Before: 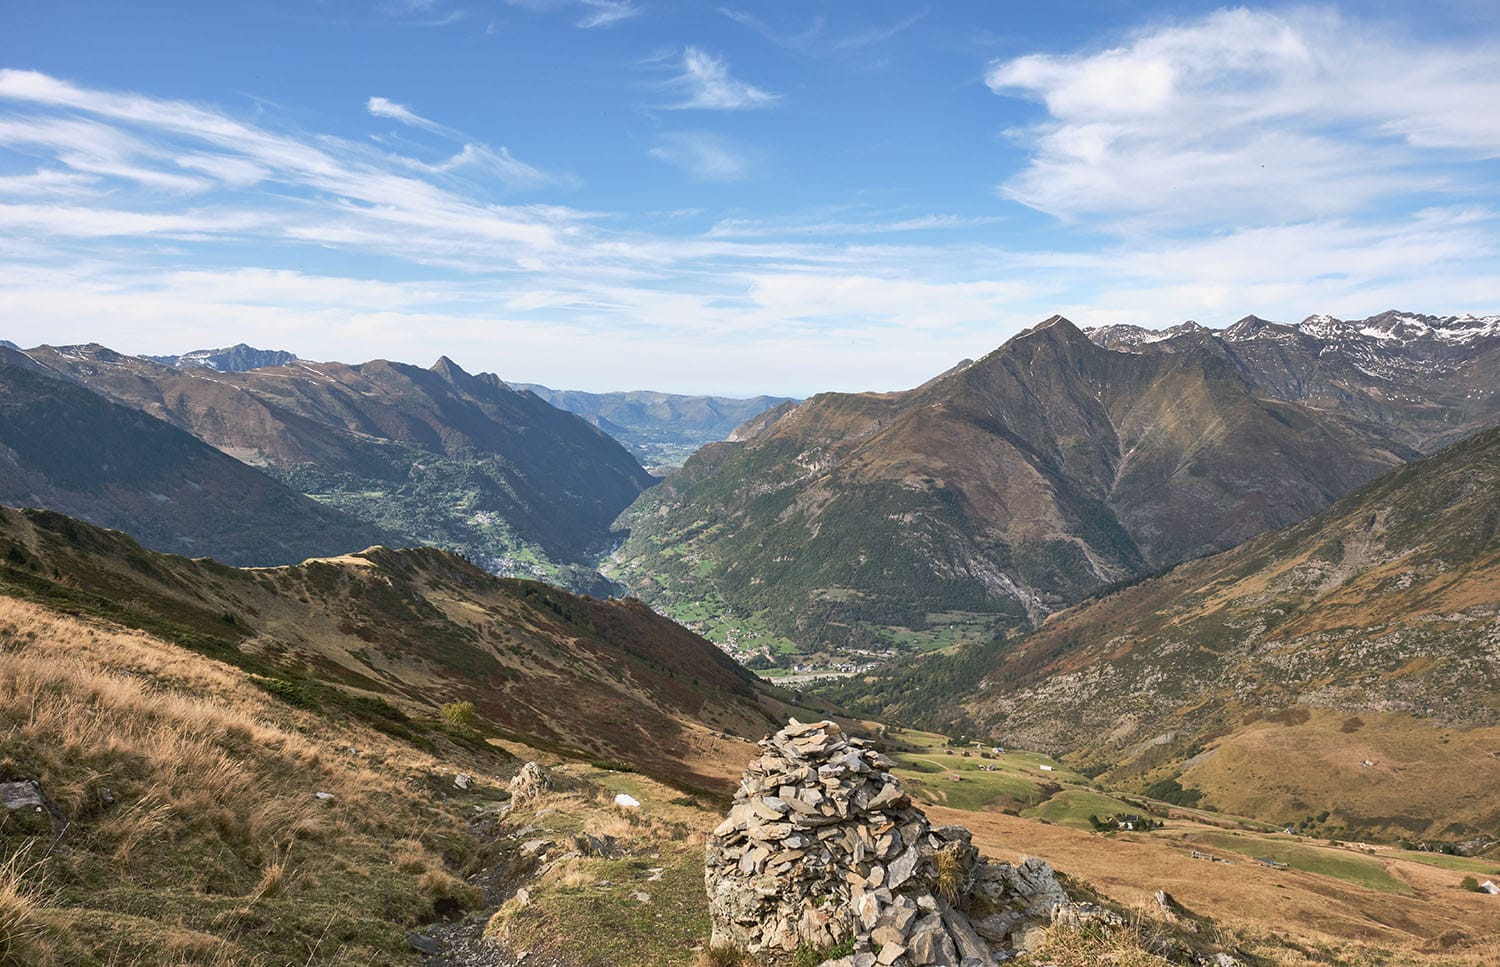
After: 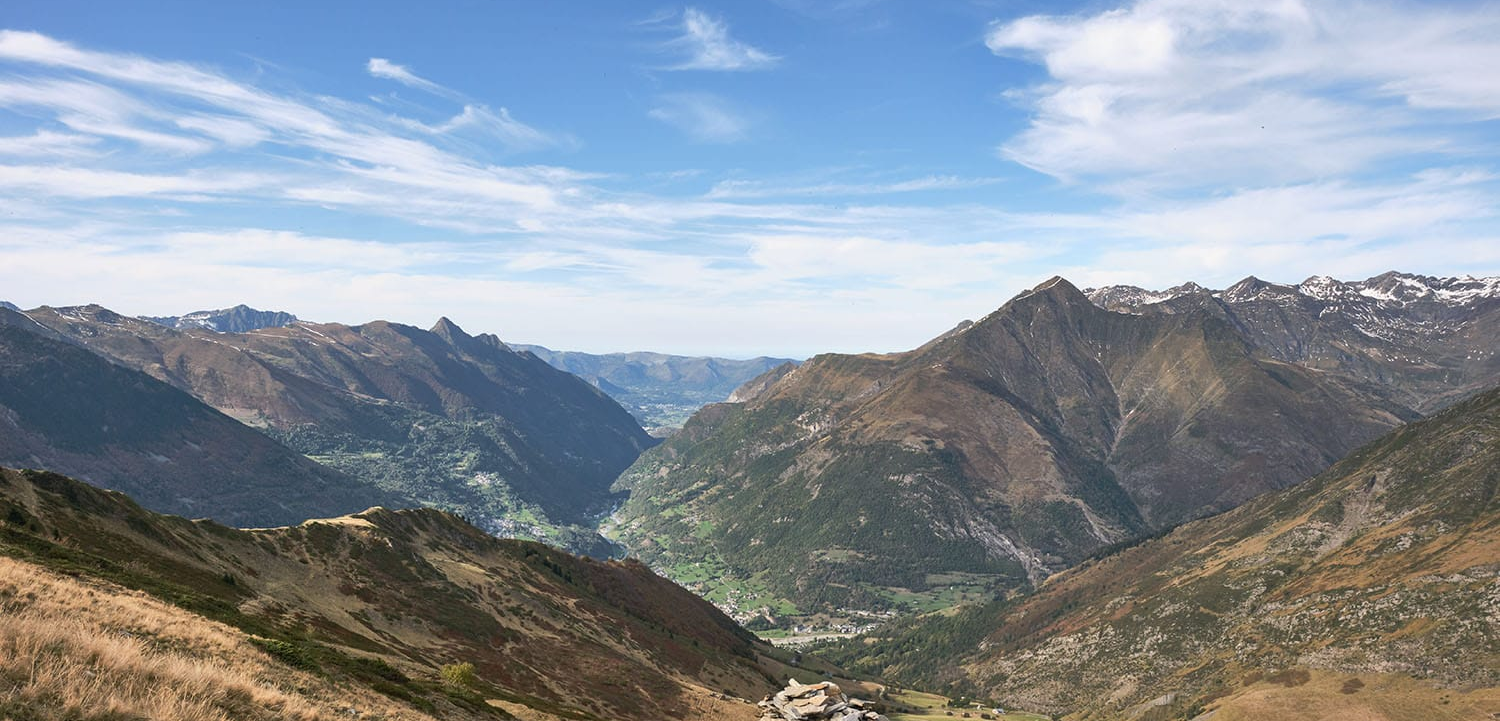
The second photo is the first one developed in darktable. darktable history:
crop: top 4.048%, bottom 21.294%
